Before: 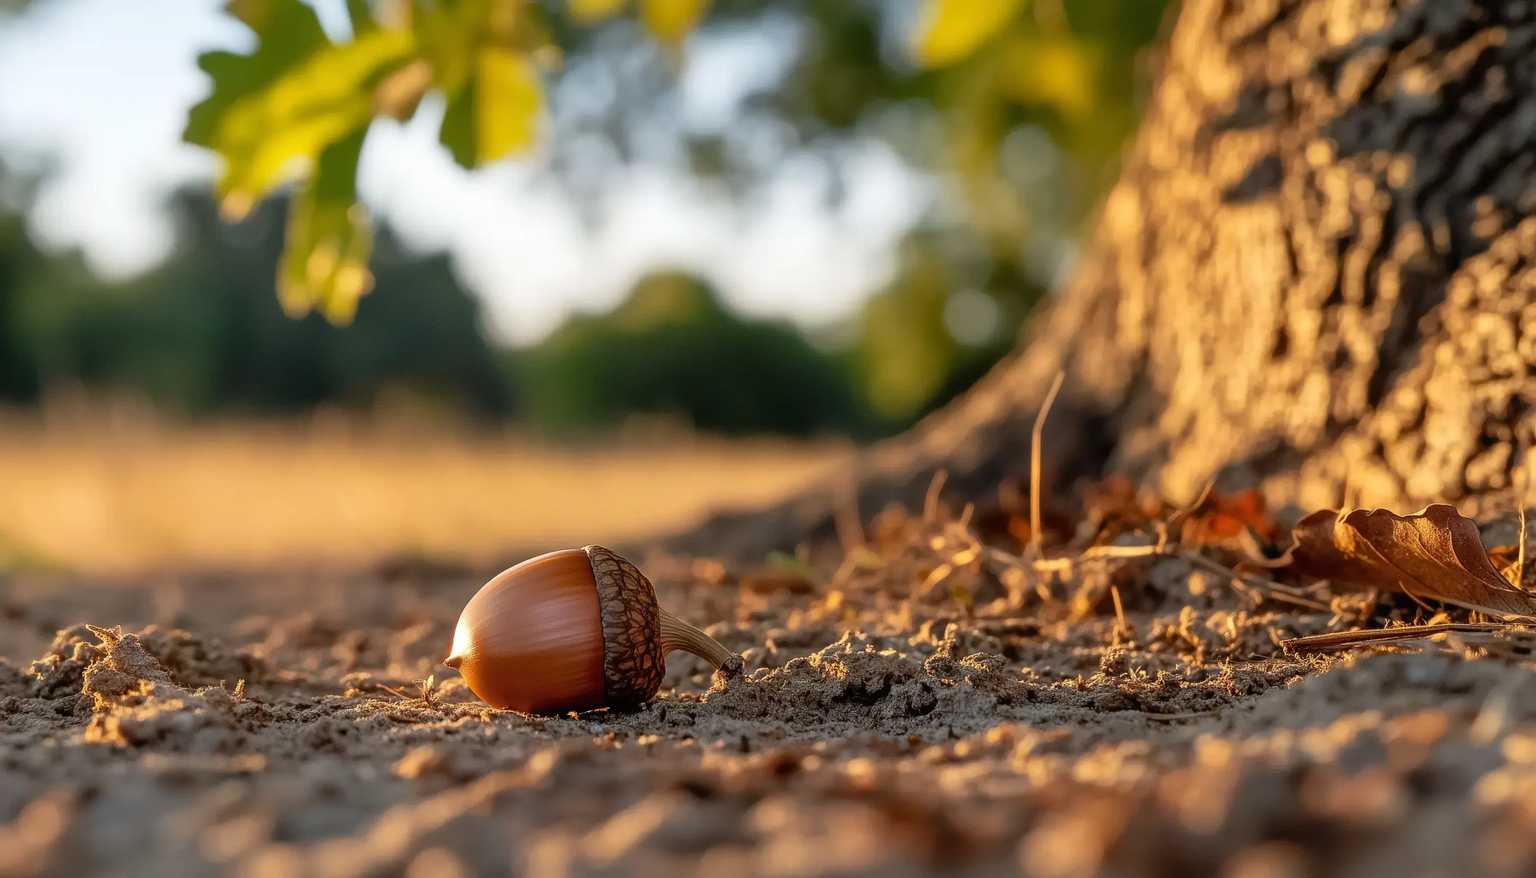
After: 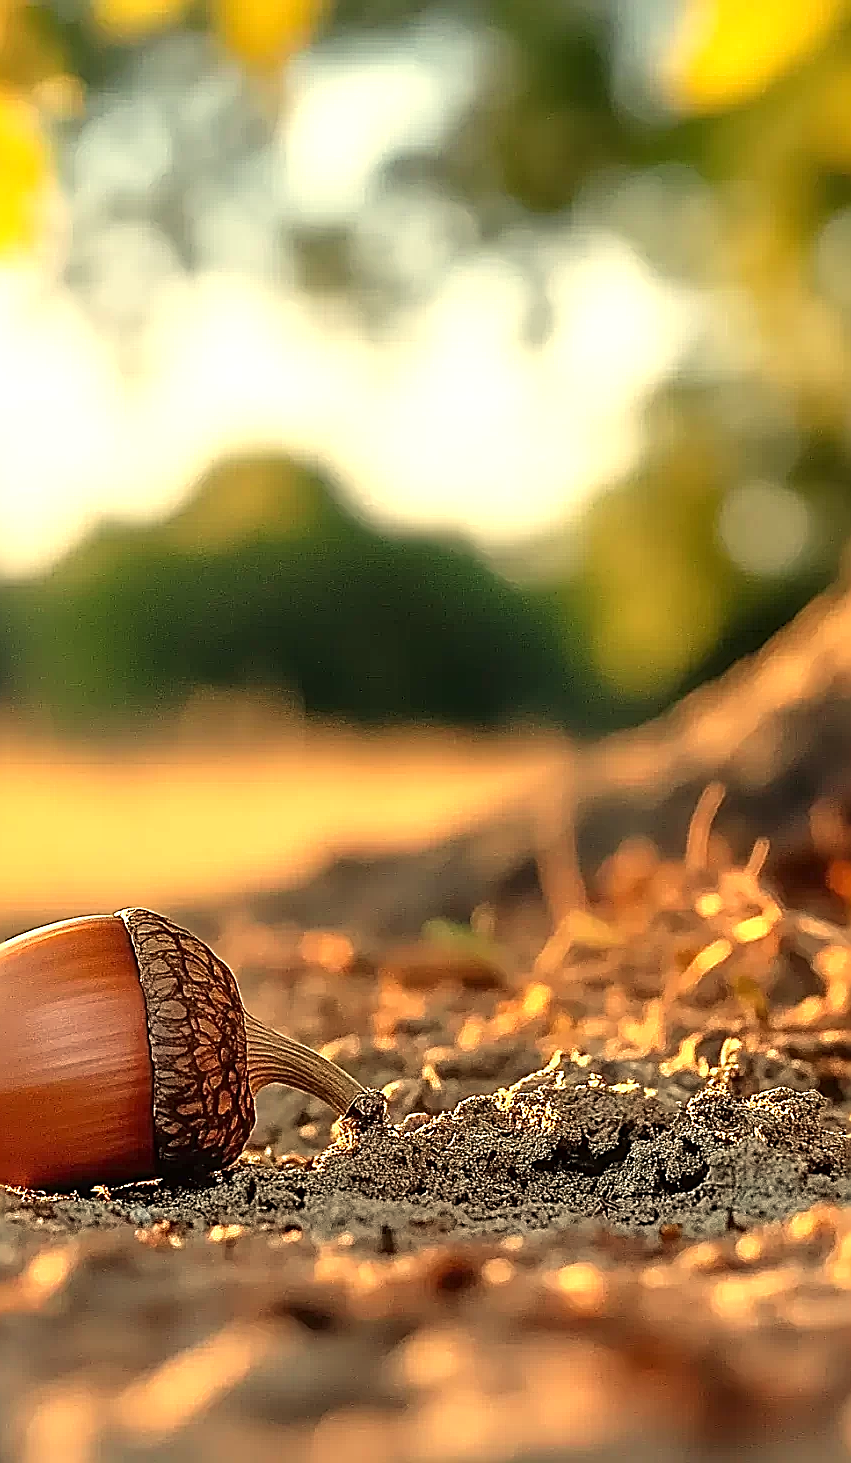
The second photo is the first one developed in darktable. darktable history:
sharpen: amount 2
crop: left 33.36%, right 33.36%
white balance: red 1.08, blue 0.791
exposure: exposure 0.781 EV, compensate highlight preservation false
